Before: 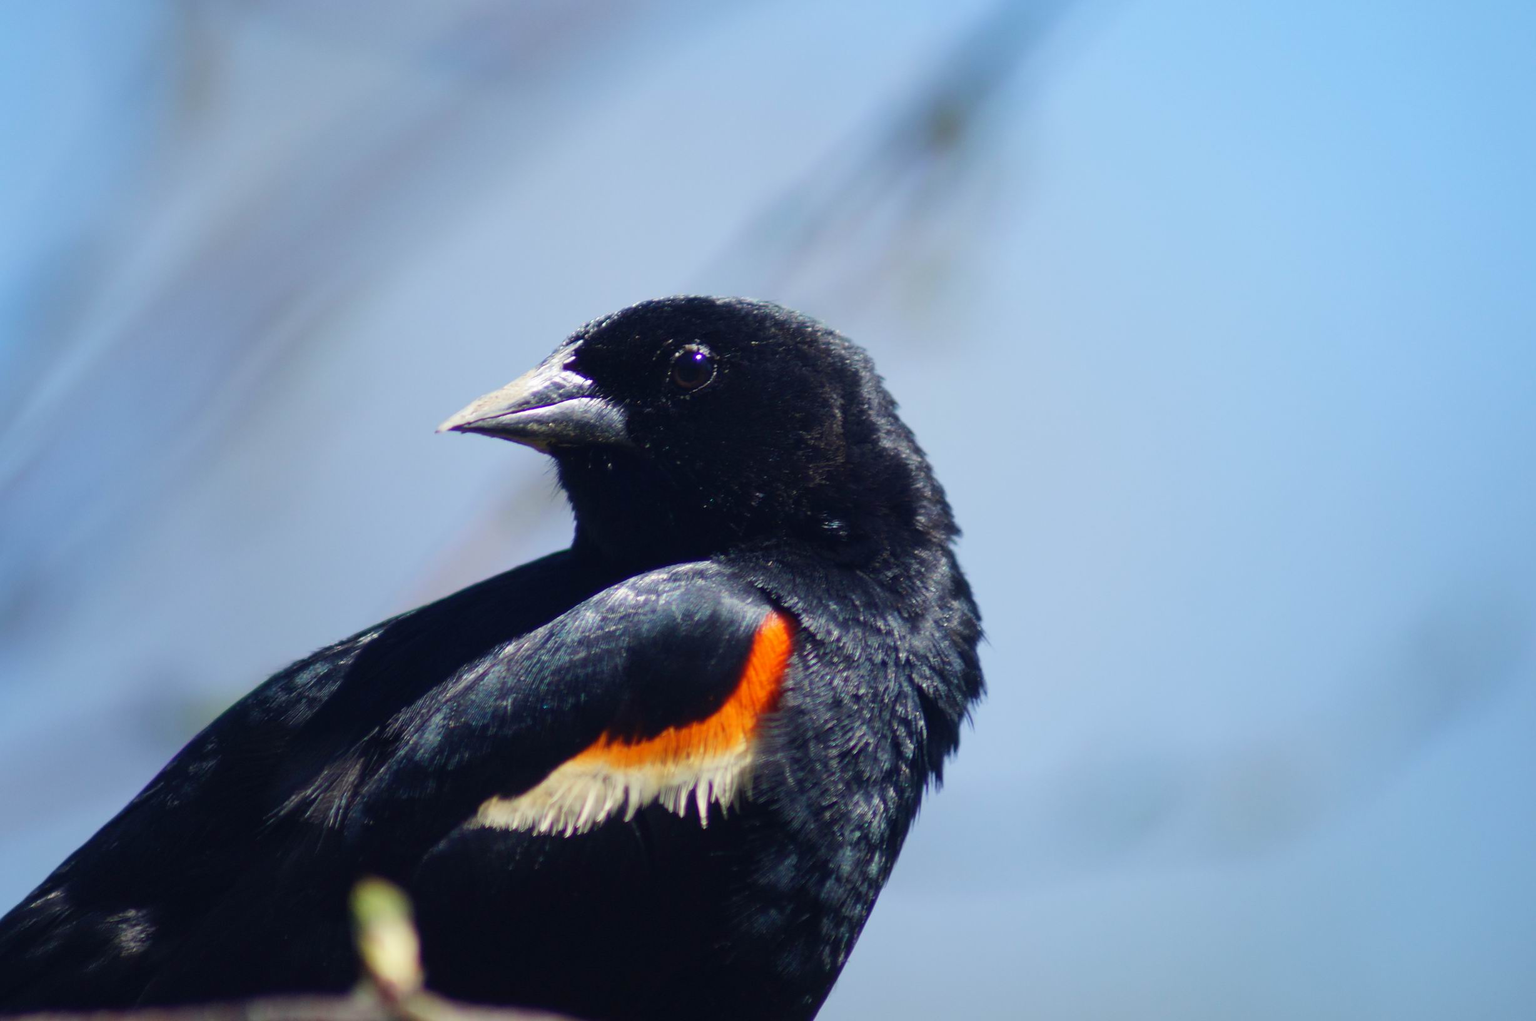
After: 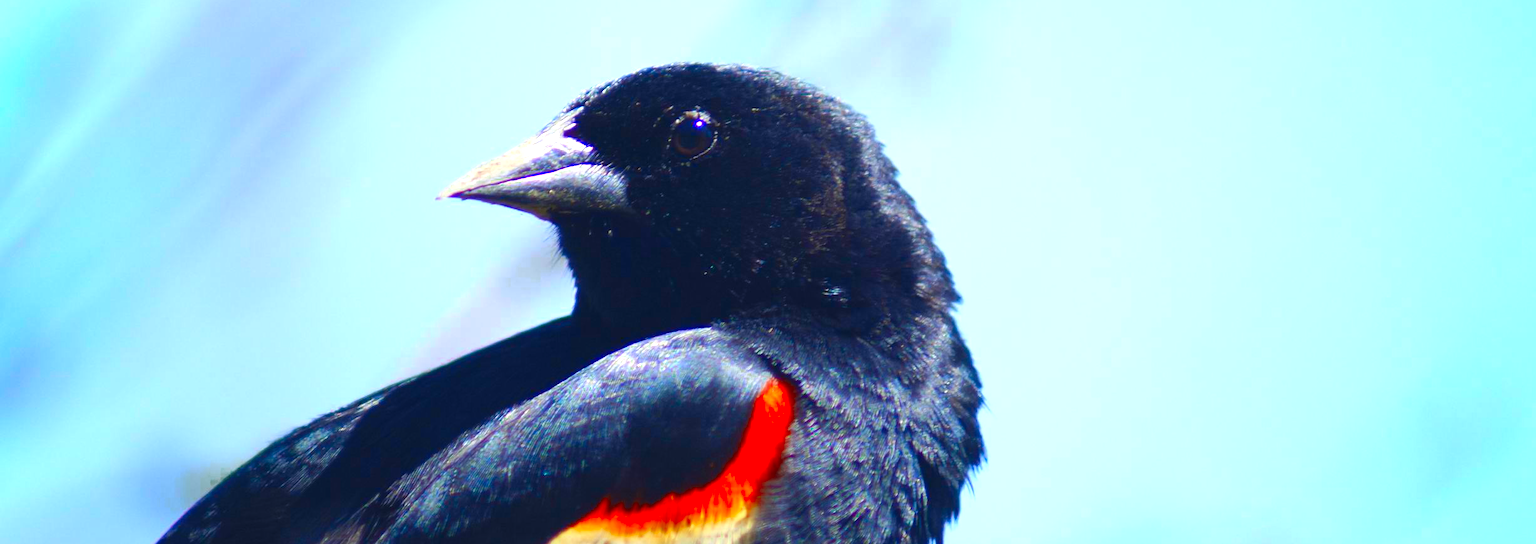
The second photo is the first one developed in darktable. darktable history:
crop and rotate: top 22.885%, bottom 23.723%
color zones: curves: ch0 [(0, 0.5) (0.125, 0.4) (0.25, 0.5) (0.375, 0.4) (0.5, 0.4) (0.625, 0.6) (0.75, 0.6) (0.875, 0.5)]; ch1 [(0, 0.35) (0.125, 0.45) (0.25, 0.35) (0.375, 0.35) (0.5, 0.35) (0.625, 0.35) (0.75, 0.45) (0.875, 0.35)]; ch2 [(0, 0.6) (0.125, 0.5) (0.25, 0.5) (0.375, 0.6) (0.5, 0.6) (0.625, 0.5) (0.75, 0.5) (0.875, 0.5)]
color correction: highlights b* 0.005, saturation 2.14
exposure: black level correction -0.002, exposure 0.532 EV, compensate exposure bias true, compensate highlight preservation false
